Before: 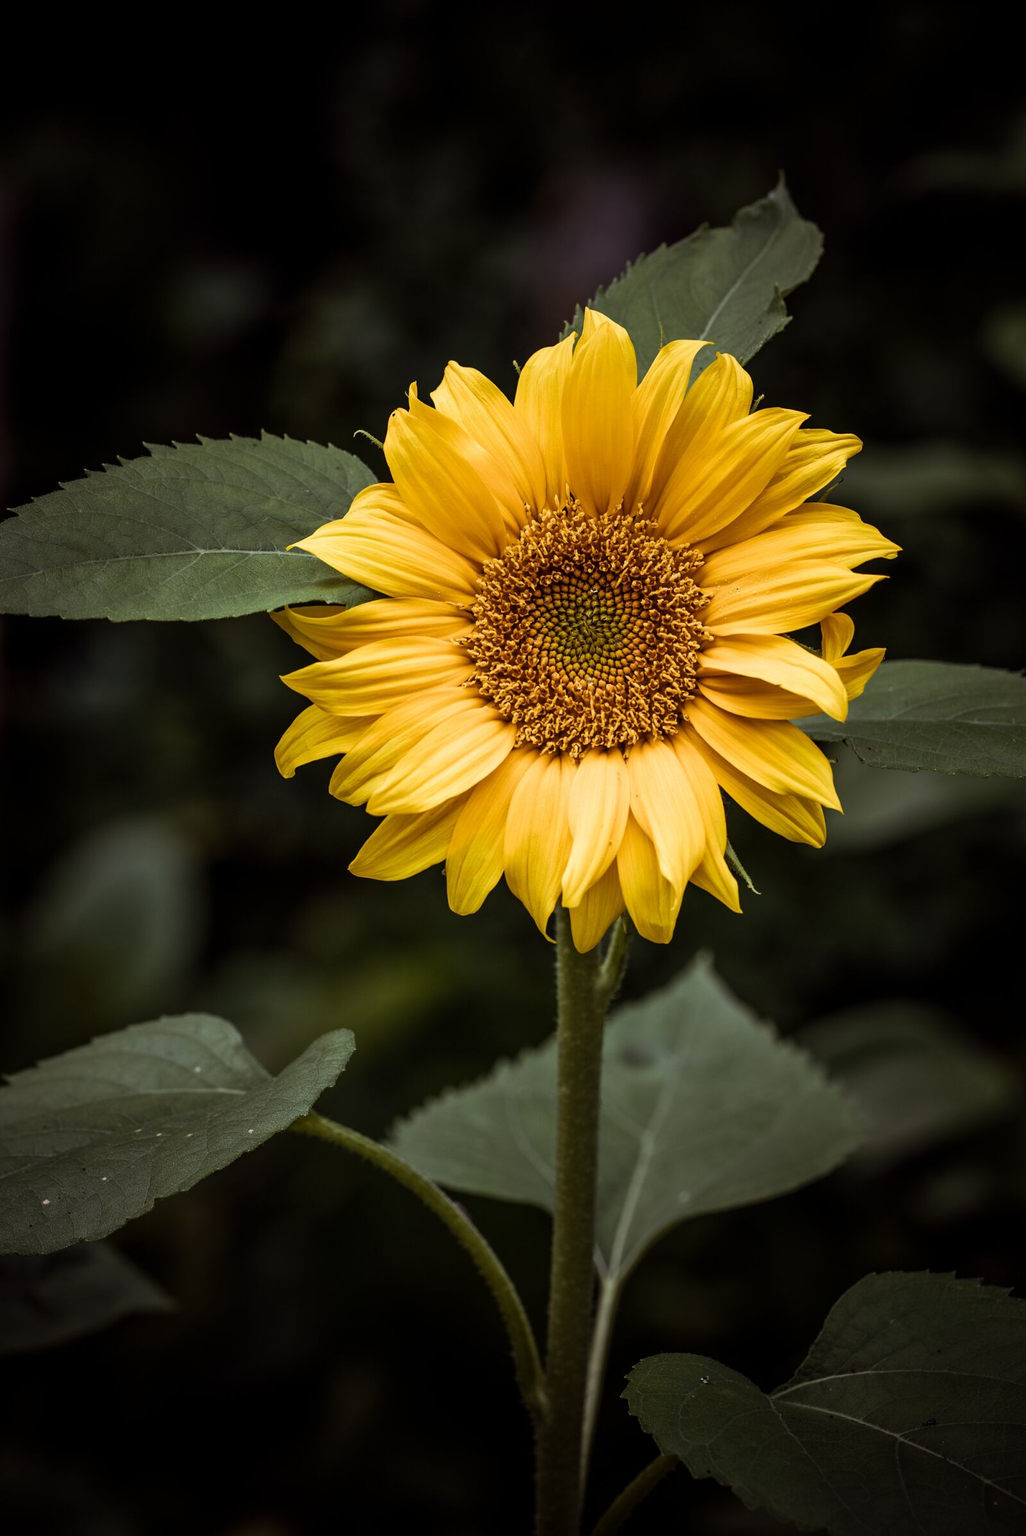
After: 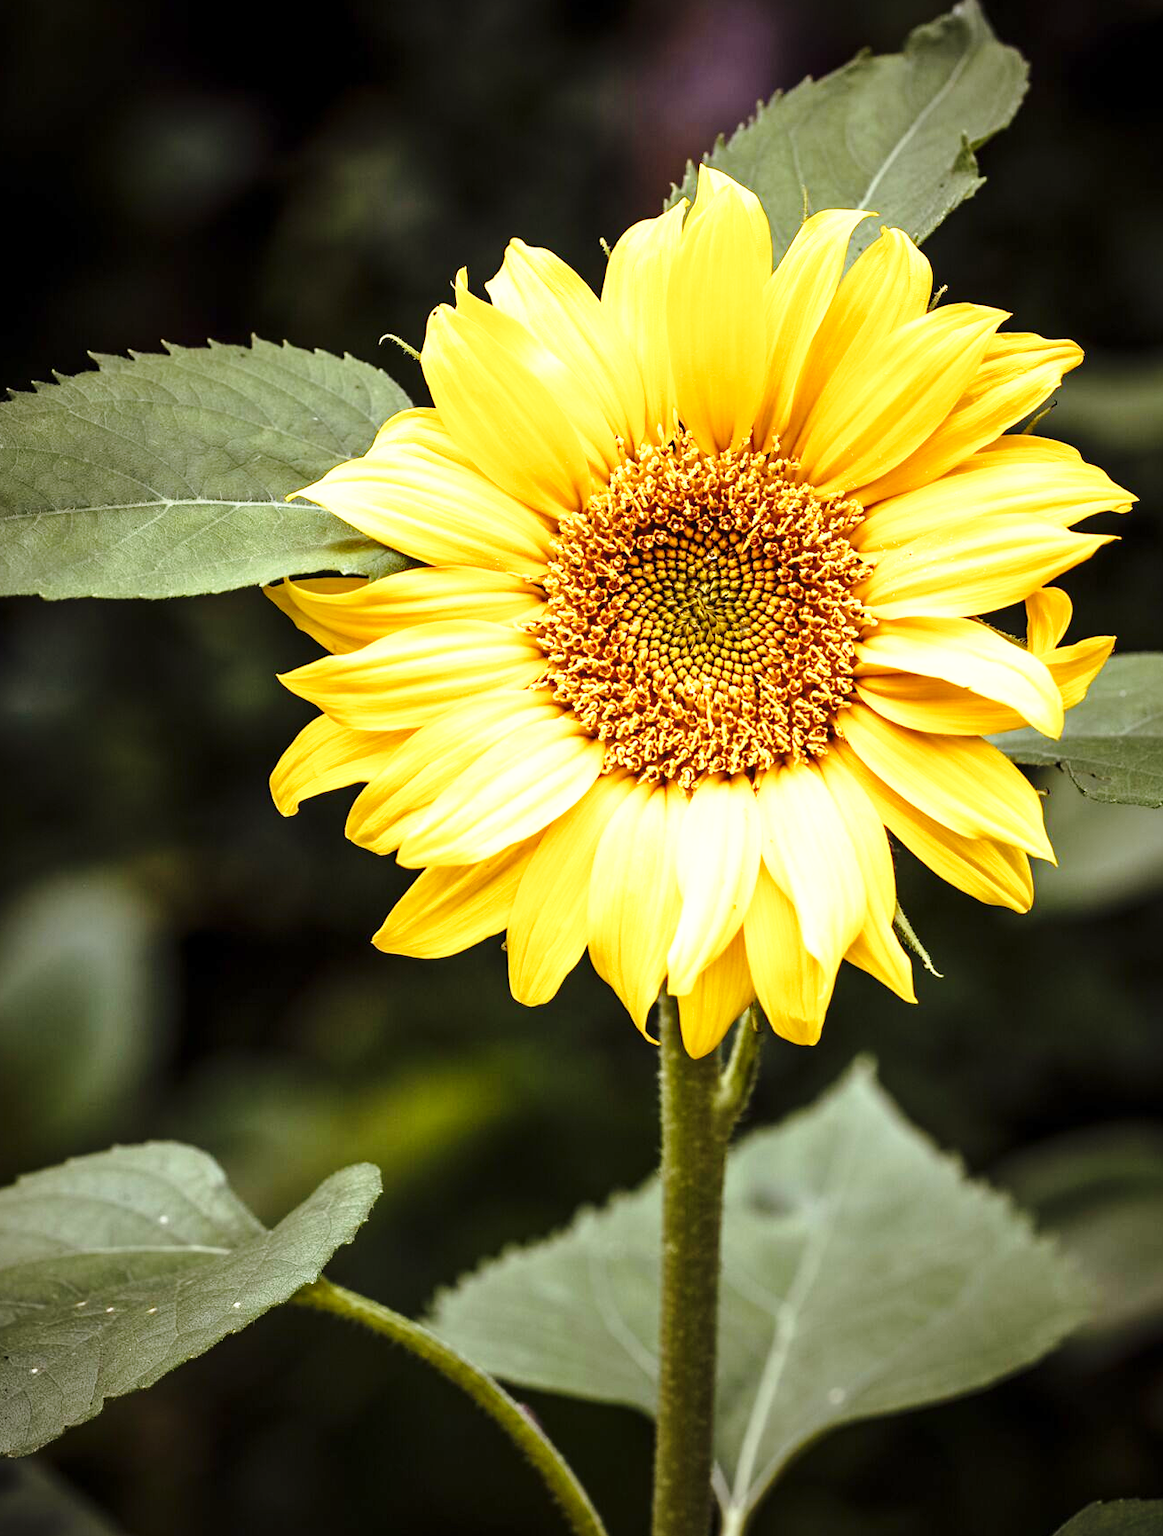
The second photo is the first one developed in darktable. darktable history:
crop: left 7.779%, top 12.308%, right 10.238%, bottom 15.418%
base curve: curves: ch0 [(0, 0) (0.028, 0.03) (0.121, 0.232) (0.46, 0.748) (0.859, 0.968) (1, 1)], preserve colors none
exposure: exposure 0.947 EV, compensate highlight preservation false
